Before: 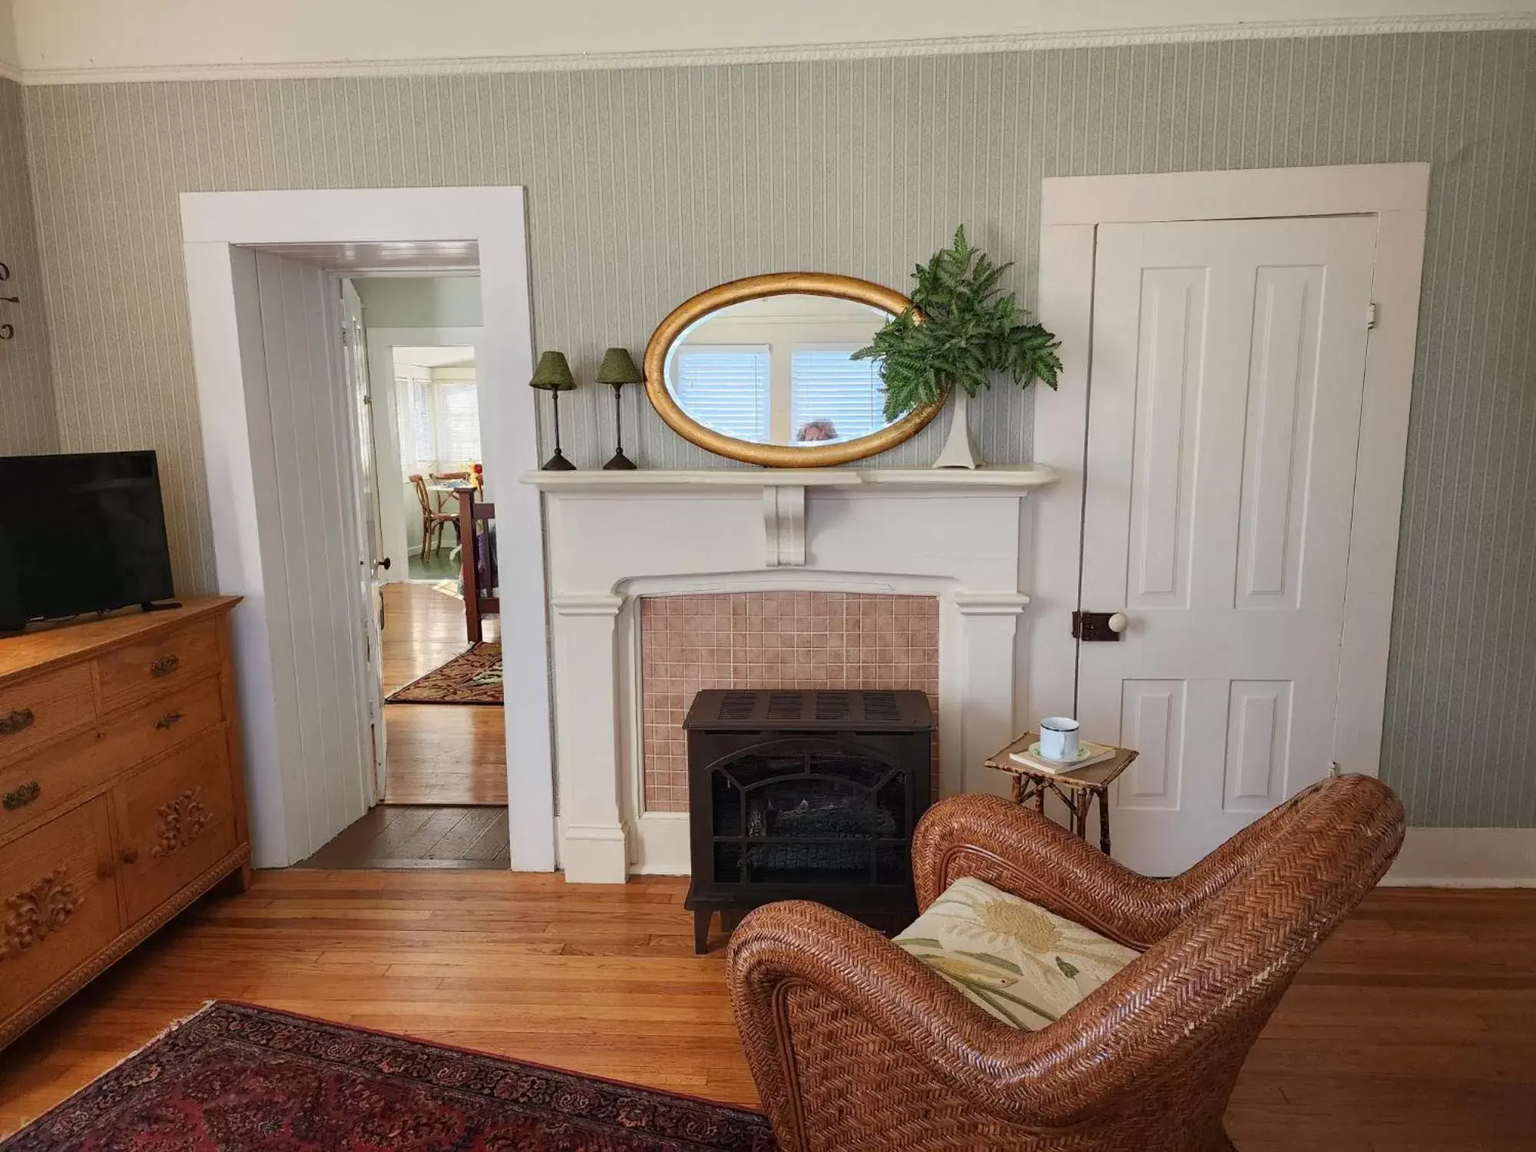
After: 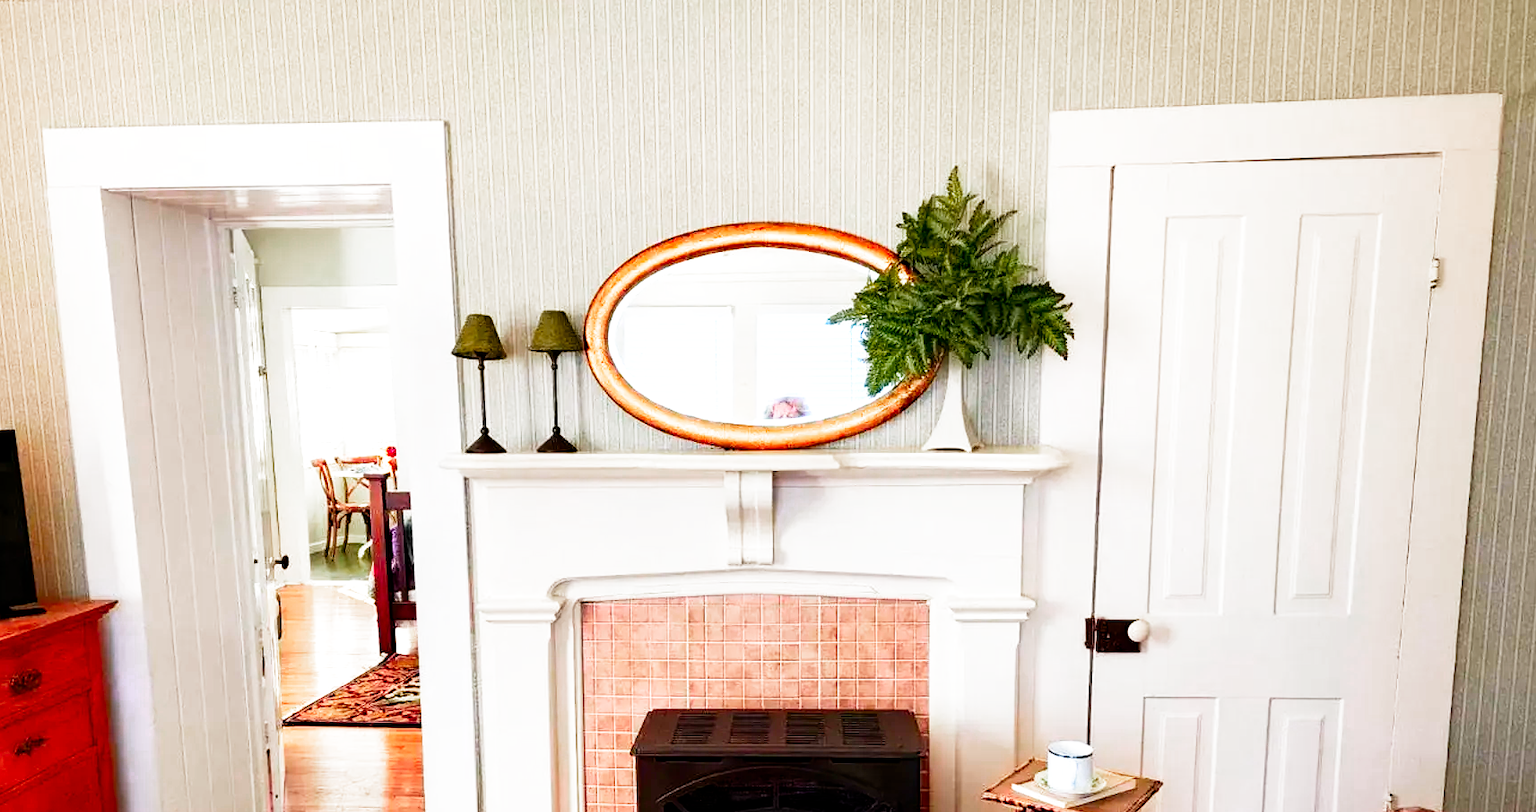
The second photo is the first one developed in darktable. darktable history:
tone equalizer: -8 EV -0.417 EV, -7 EV -0.389 EV, -6 EV -0.333 EV, -5 EV -0.222 EV, -3 EV 0.222 EV, -2 EV 0.333 EV, -1 EV 0.389 EV, +0 EV 0.417 EV, edges refinement/feathering 500, mask exposure compensation -1.57 EV, preserve details no
color zones: curves: ch0 [(0.473, 0.374) (0.742, 0.784)]; ch1 [(0.354, 0.737) (0.742, 0.705)]; ch2 [(0.318, 0.421) (0.758, 0.532)]
crop and rotate: left 9.345%, top 7.22%, right 4.982%, bottom 32.331%
filmic rgb: middle gray luminance 10%, black relative exposure -8.61 EV, white relative exposure 3.3 EV, threshold 6 EV, target black luminance 0%, hardness 5.2, latitude 44.69%, contrast 1.302, highlights saturation mix 5%, shadows ↔ highlights balance 24.64%, add noise in highlights 0, preserve chrominance no, color science v3 (2019), use custom middle-gray values true, iterations of high-quality reconstruction 0, contrast in highlights soft, enable highlight reconstruction true
